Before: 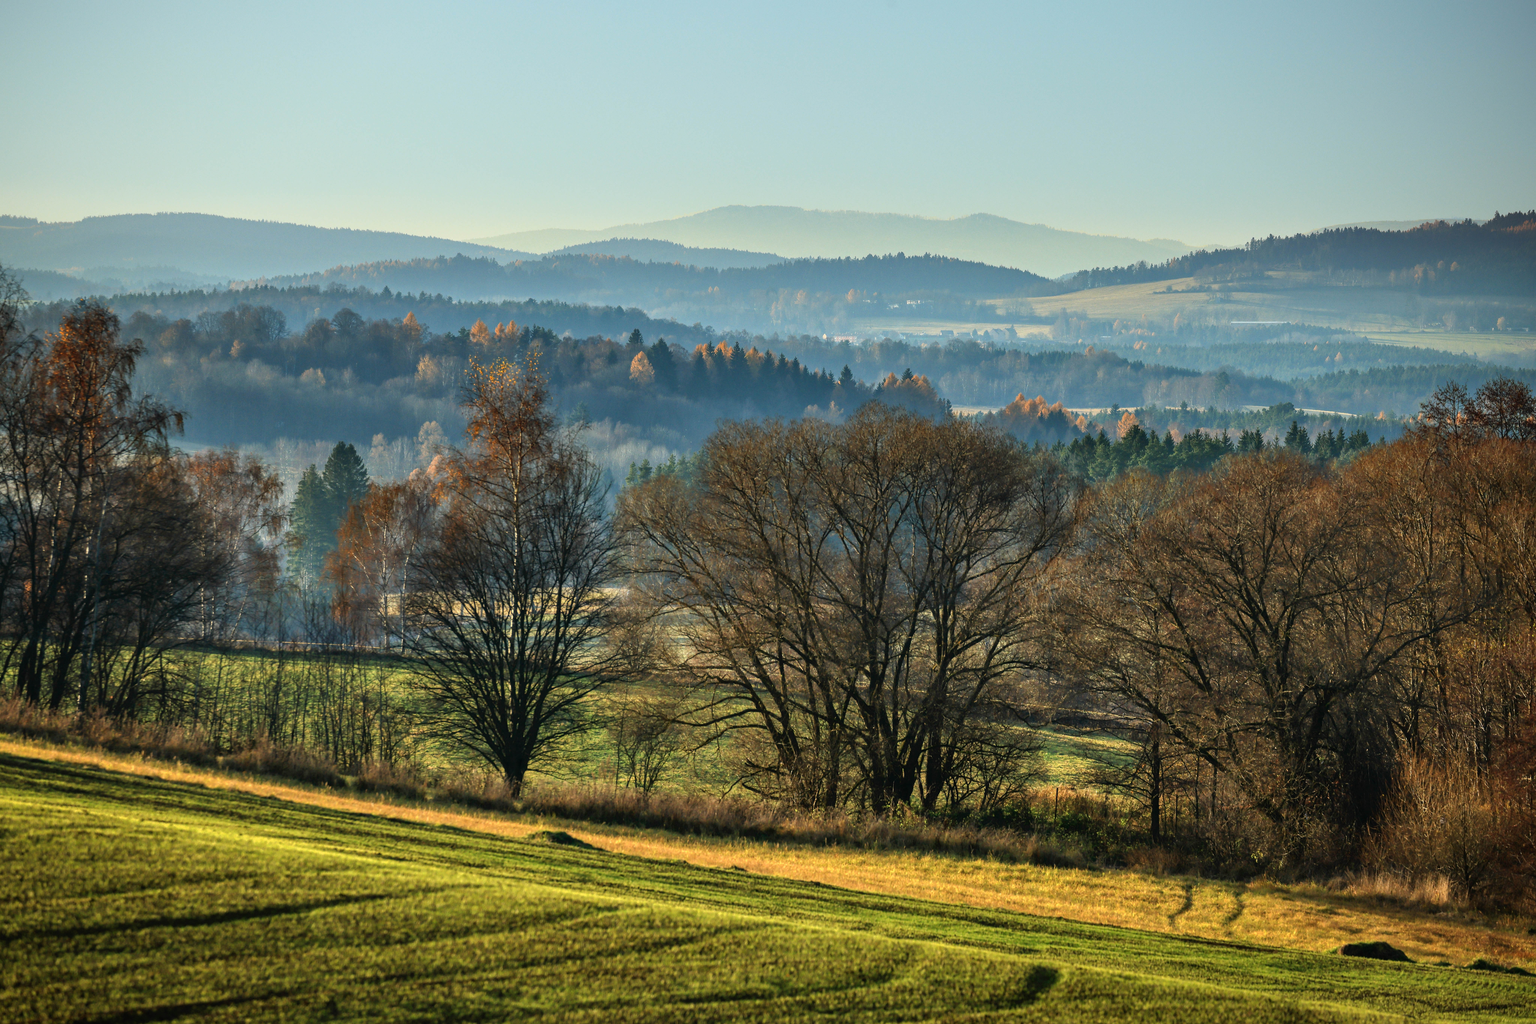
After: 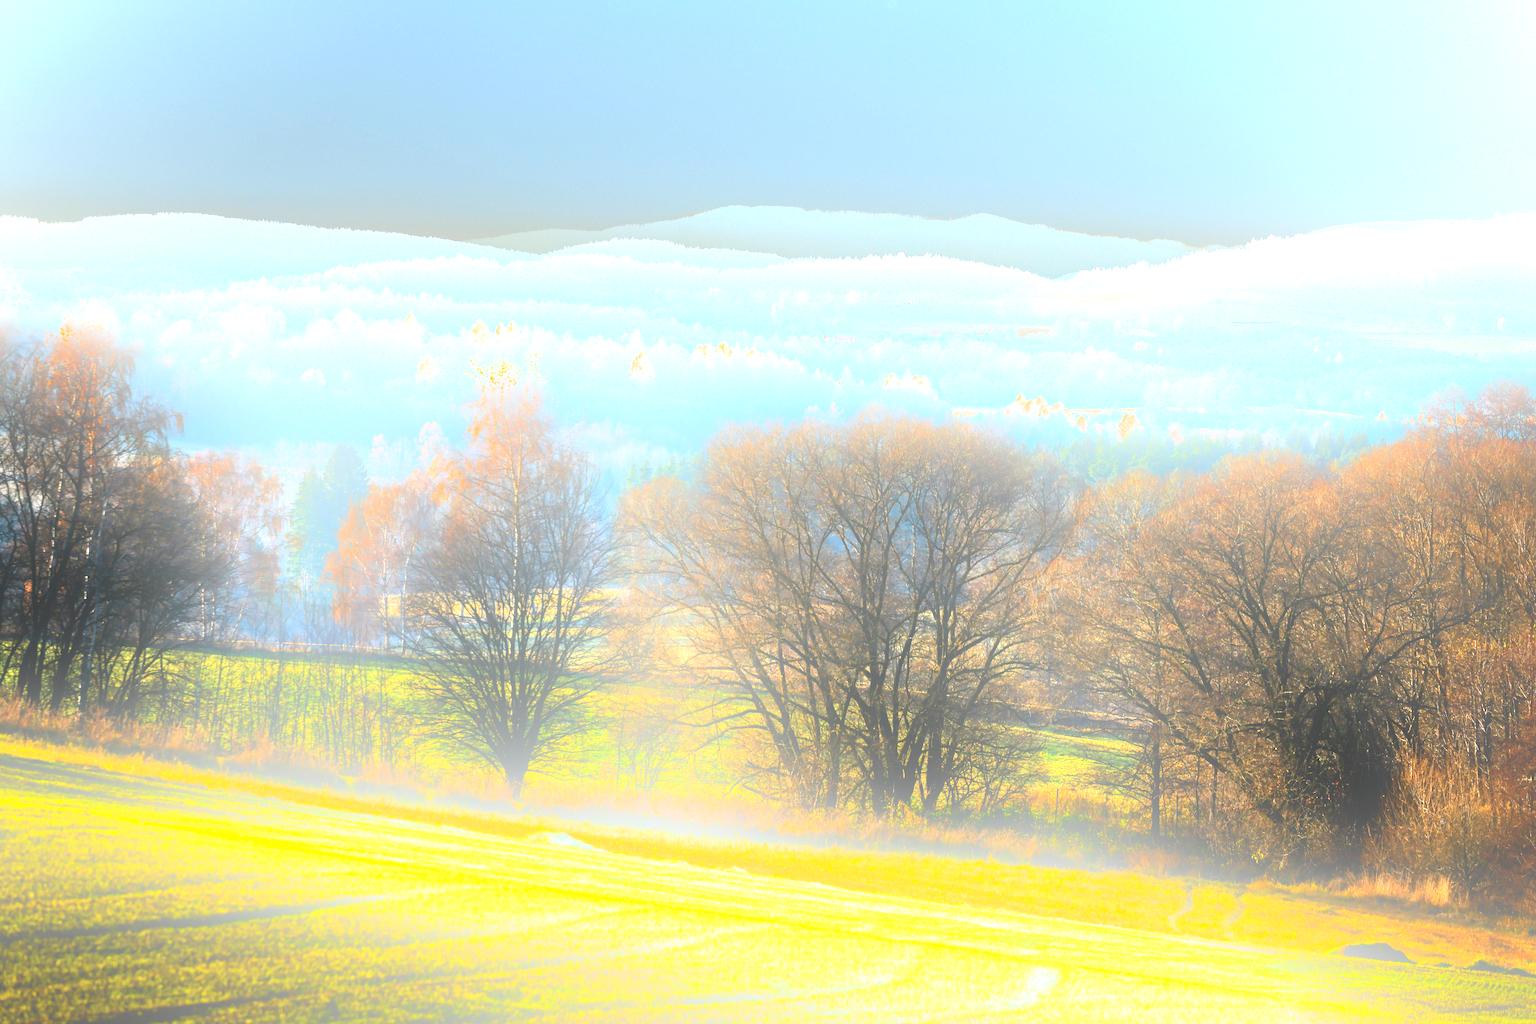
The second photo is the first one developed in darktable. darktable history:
exposure: black level correction 0.003, exposure 0.383 EV, compensate highlight preservation false
white balance: red 1.004, blue 1.096
bloom: size 85%, threshold 5%, strength 85%
contrast brightness saturation: contrast 0.04, saturation 0.16
tone equalizer: -8 EV -0.75 EV, -7 EV -0.7 EV, -6 EV -0.6 EV, -5 EV -0.4 EV, -3 EV 0.4 EV, -2 EV 0.6 EV, -1 EV 0.7 EV, +0 EV 0.75 EV, edges refinement/feathering 500, mask exposure compensation -1.57 EV, preserve details no
